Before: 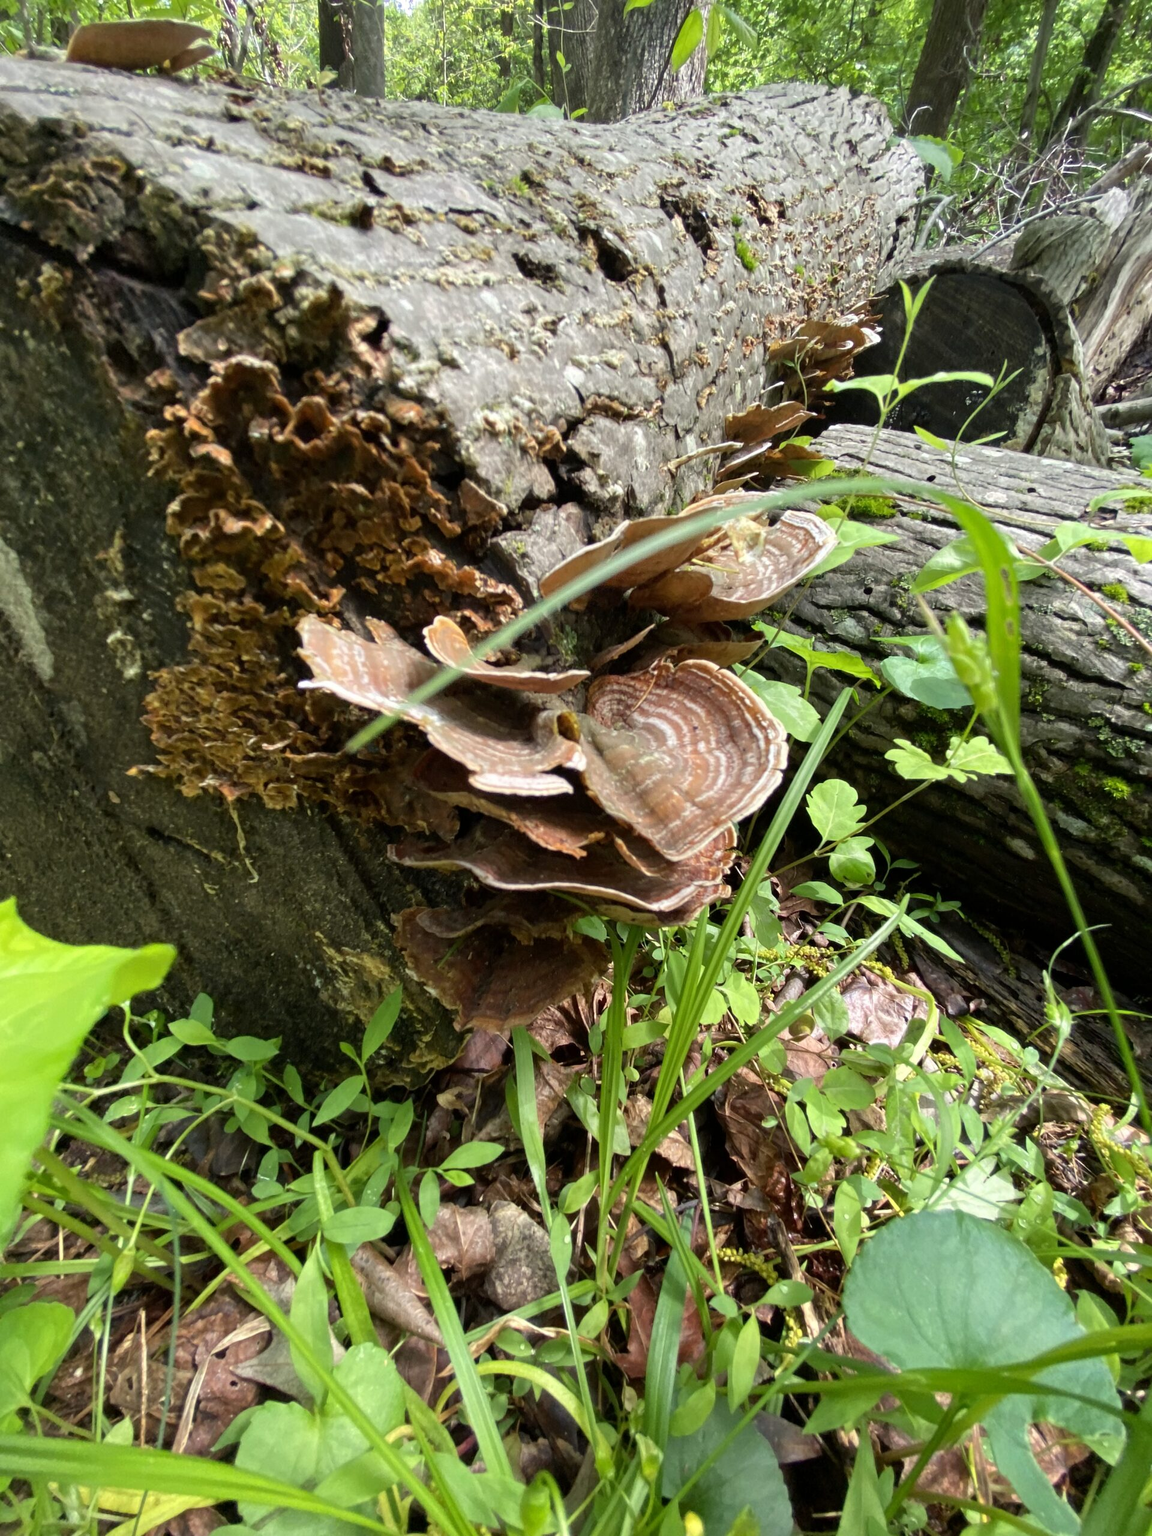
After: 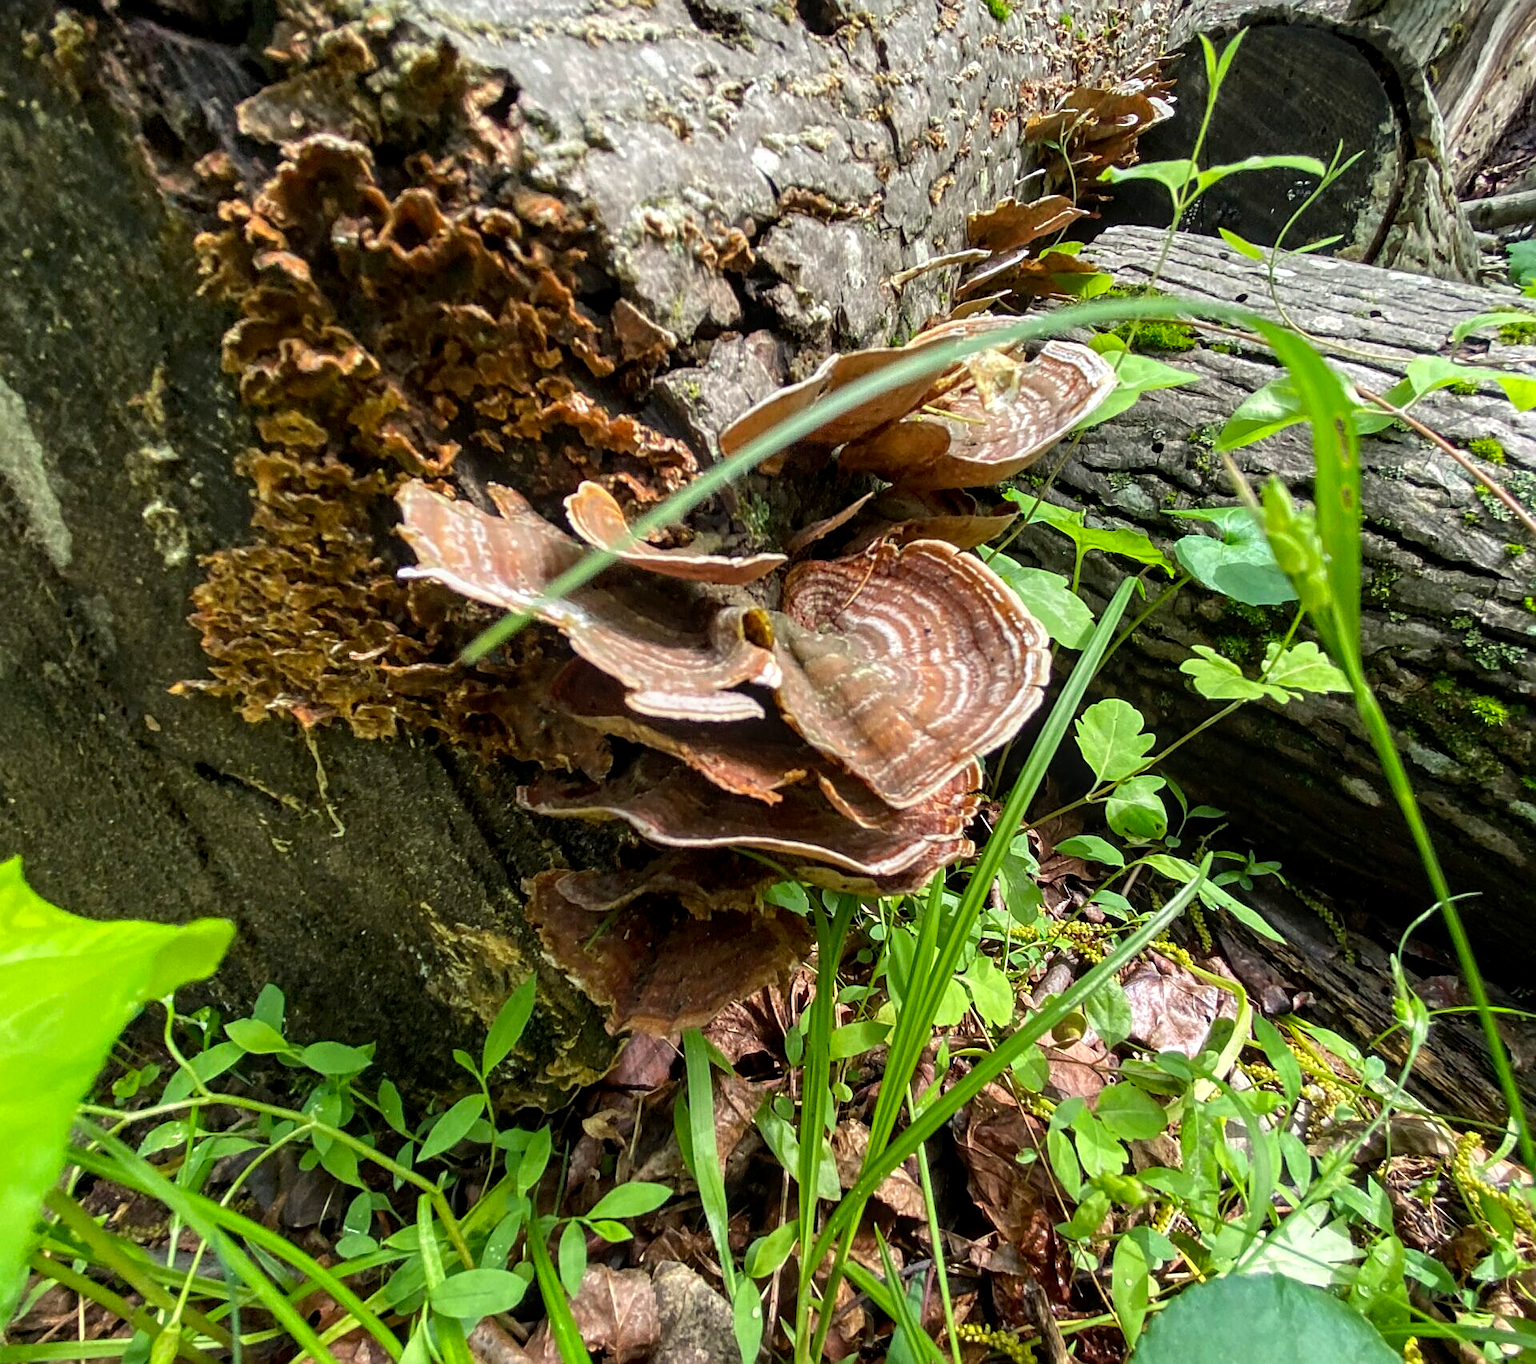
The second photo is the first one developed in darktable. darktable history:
crop: top 16.626%, bottom 16.769%
local contrast: detail 130%
contrast brightness saturation: contrast 0.036, saturation 0.065
color calibration: illuminant same as pipeline (D50), adaptation none (bypass), x 0.331, y 0.334, temperature 5020.14 K
sharpen: on, module defaults
